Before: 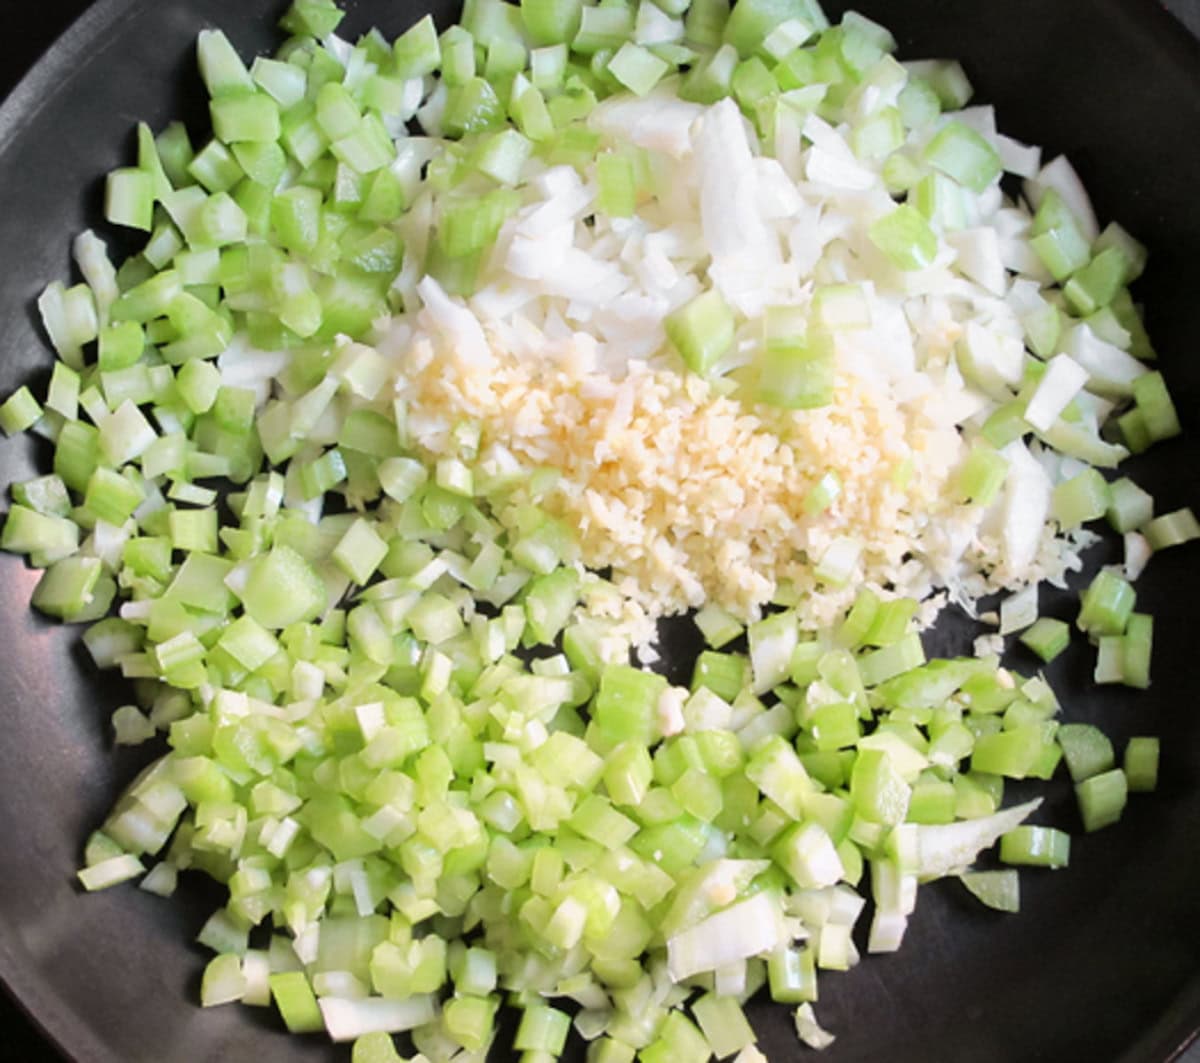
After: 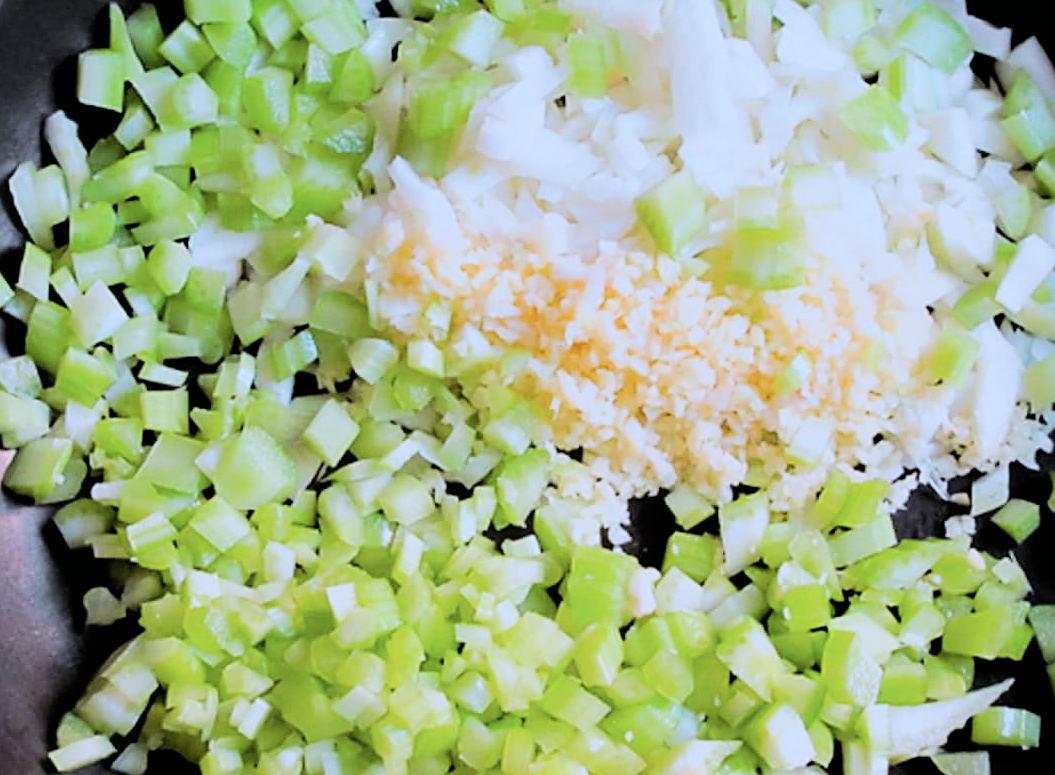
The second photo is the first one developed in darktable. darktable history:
color balance rgb: shadows lift › chroma 1.034%, shadows lift › hue 31.43°, perceptual saturation grading › global saturation 25.774%, global vibrance 20%
crop and rotate: left 2.44%, top 11.222%, right 9.623%, bottom 15.861%
filmic rgb: black relative exposure -5.04 EV, white relative exposure 3.98 EV, hardness 2.89, contrast 1.297, highlights saturation mix -30.99%
color correction: highlights a* -2.07, highlights b* -18.47
sharpen: on, module defaults
